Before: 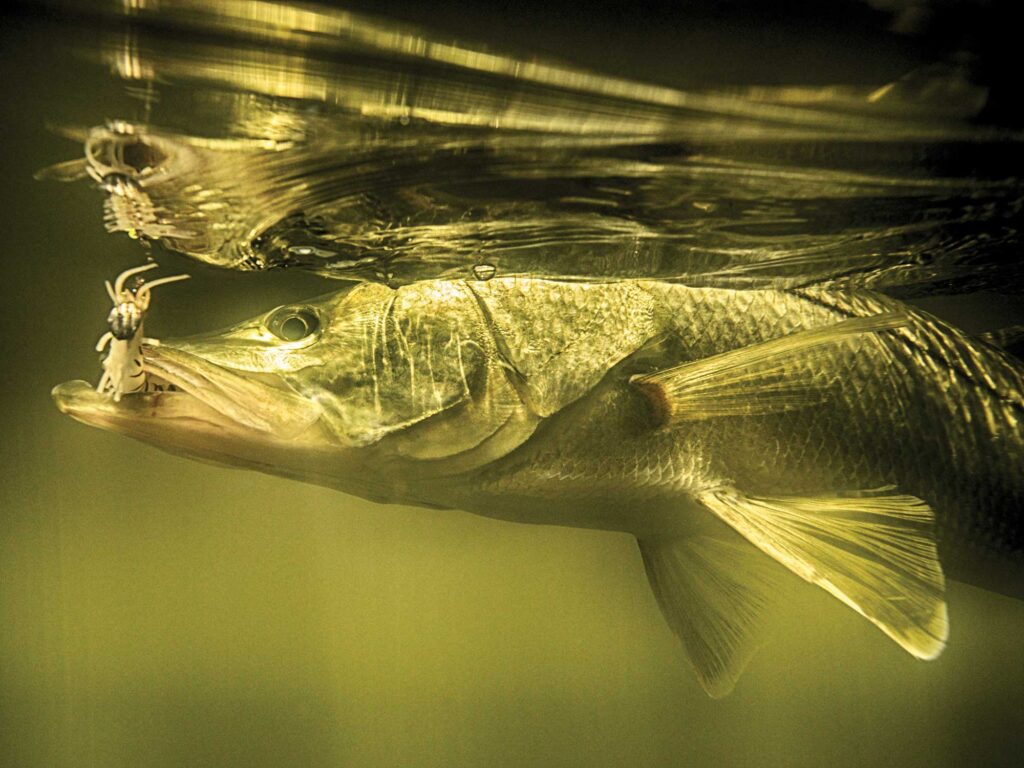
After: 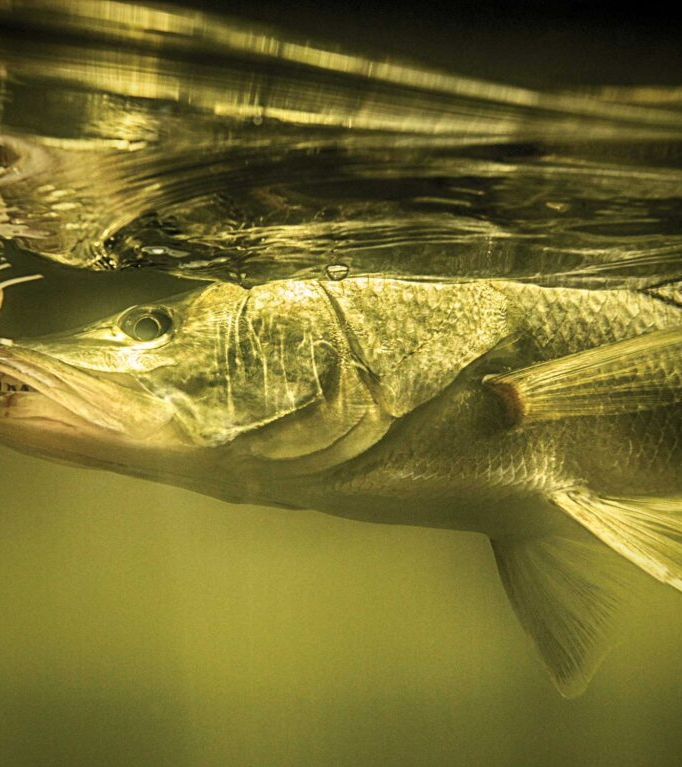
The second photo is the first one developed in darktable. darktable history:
crop and rotate: left 14.436%, right 18.898%
vignetting: fall-off start 80.87%, fall-off radius 61.59%, brightness -0.384, saturation 0.007, center (0, 0.007), automatic ratio true, width/height ratio 1.418
